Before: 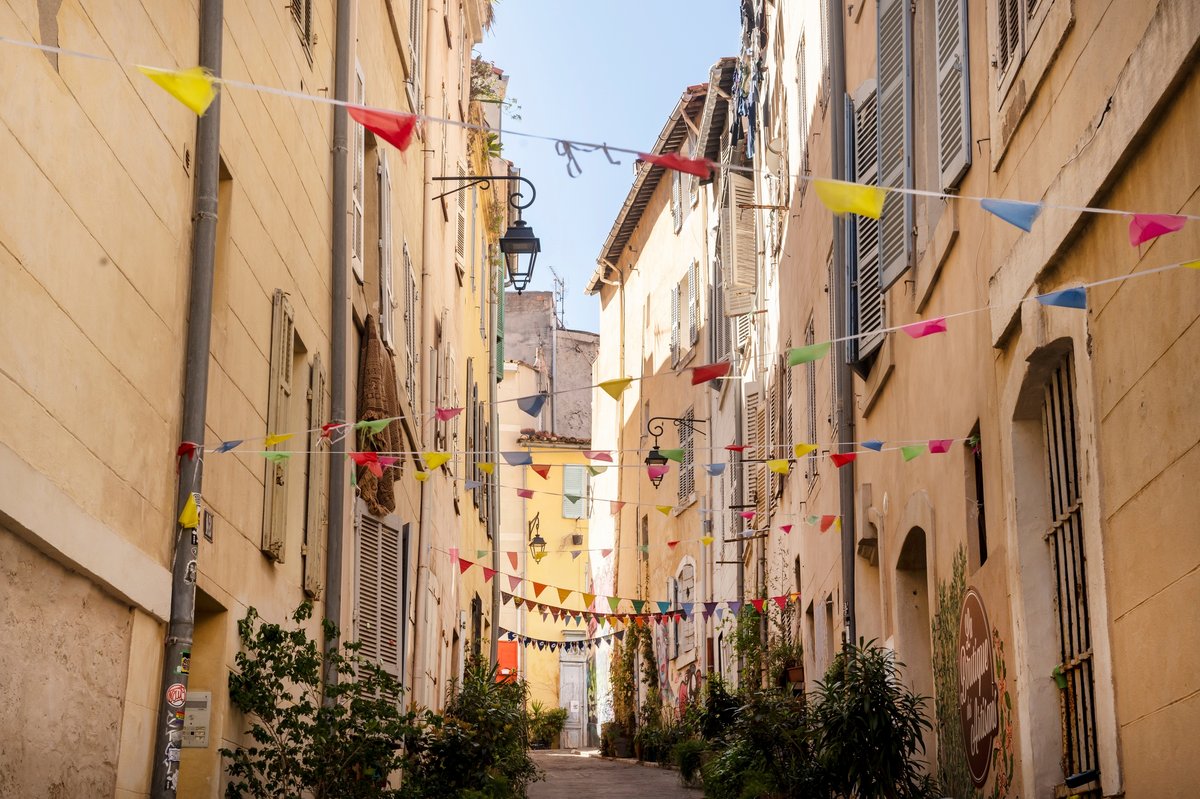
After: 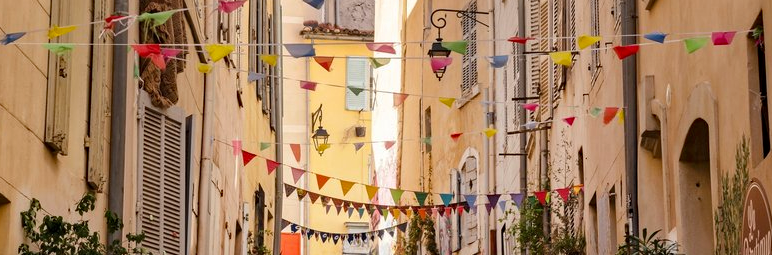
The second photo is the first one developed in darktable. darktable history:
crop: left 18.091%, top 51.13%, right 17.525%, bottom 16.85%
haze removal: compatibility mode true, adaptive false
